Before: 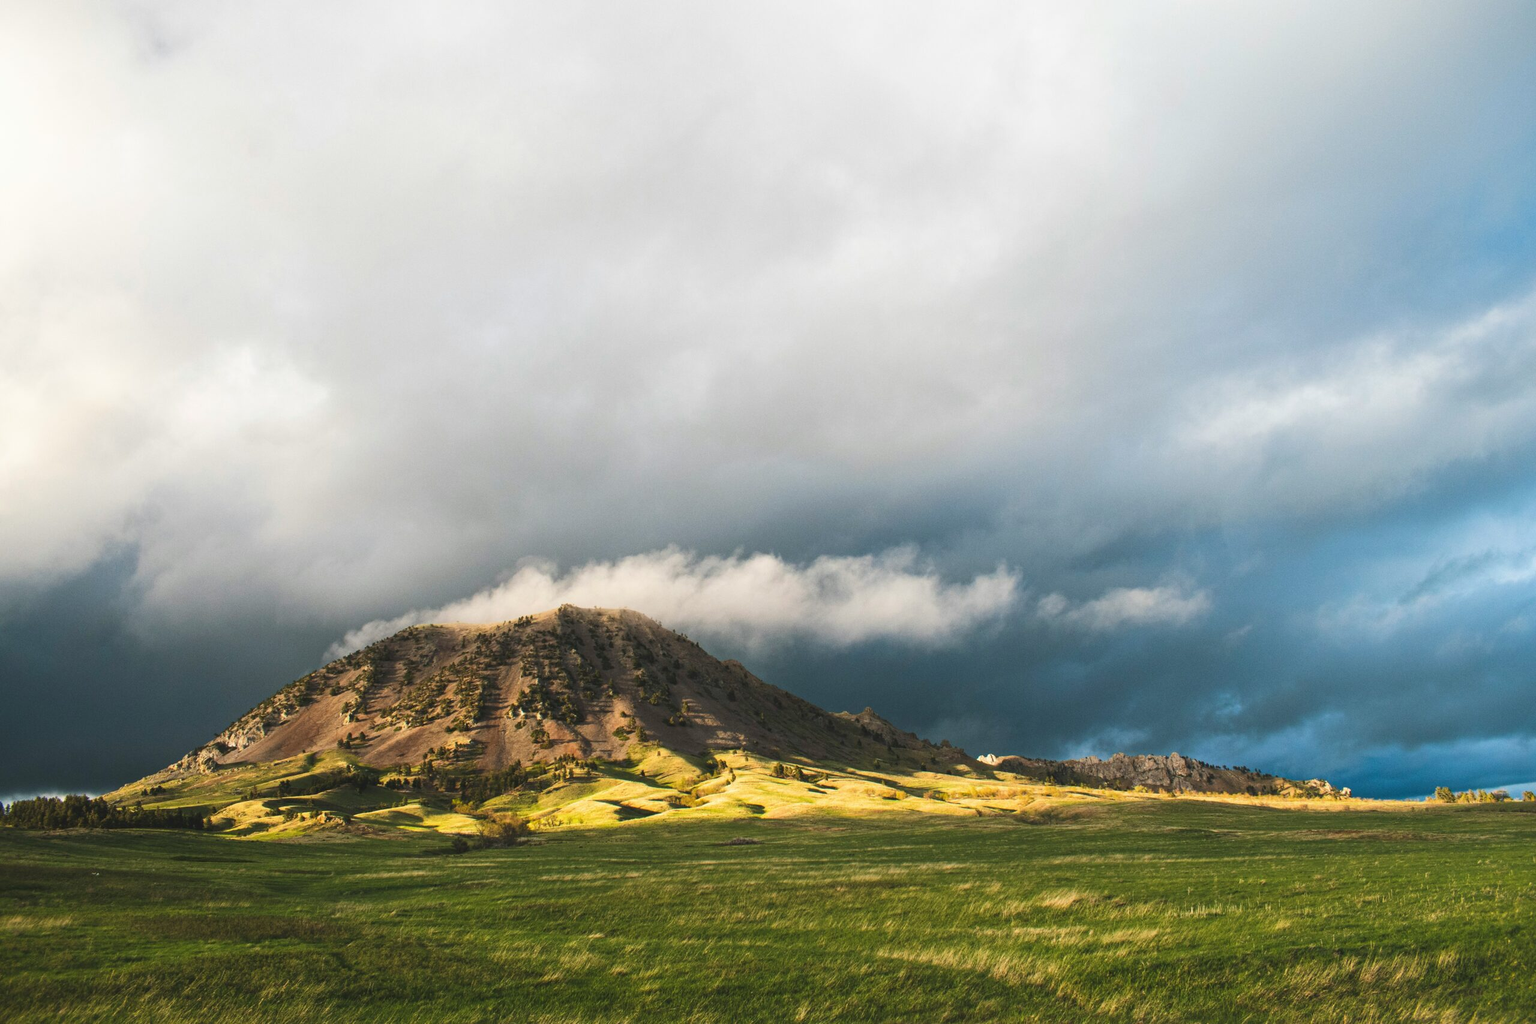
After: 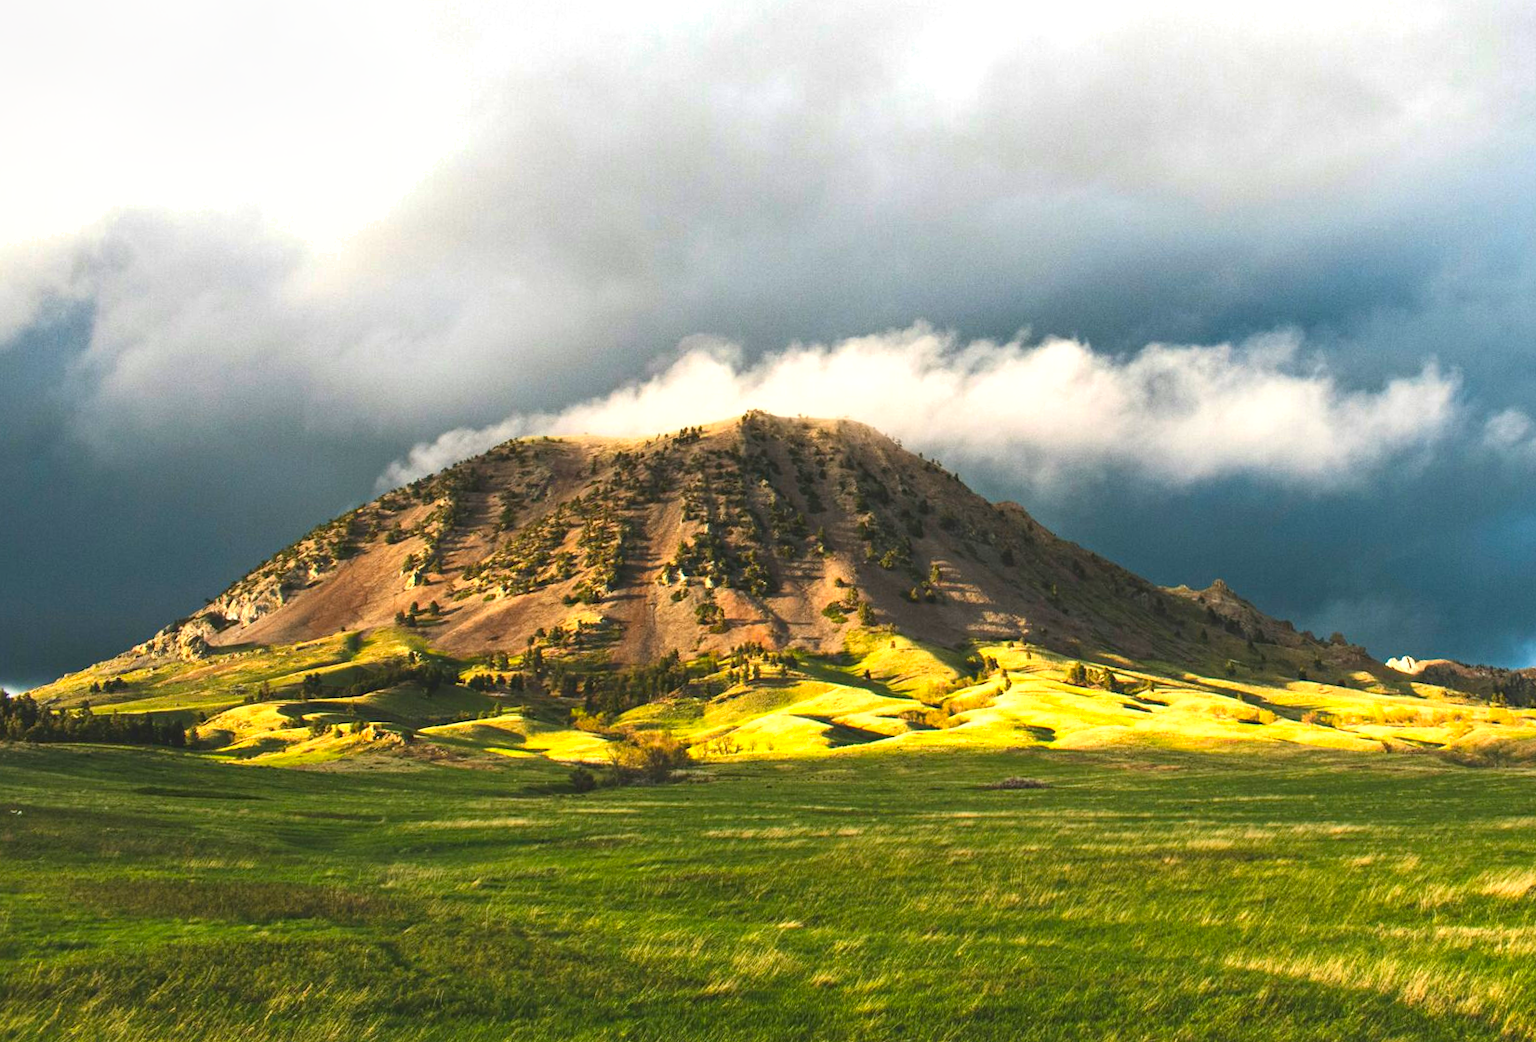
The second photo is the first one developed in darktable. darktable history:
exposure: exposure 0.6 EV, compensate exposure bias true, compensate highlight preservation false
shadows and highlights: white point adjustment 0.059, highlights color adjustment 79.17%, soften with gaussian
crop and rotate: angle -1.24°, left 3.633%, top 32.204%, right 29.759%
tone equalizer: mask exposure compensation -0.497 EV
contrast brightness saturation: contrast 0.087, saturation 0.267
